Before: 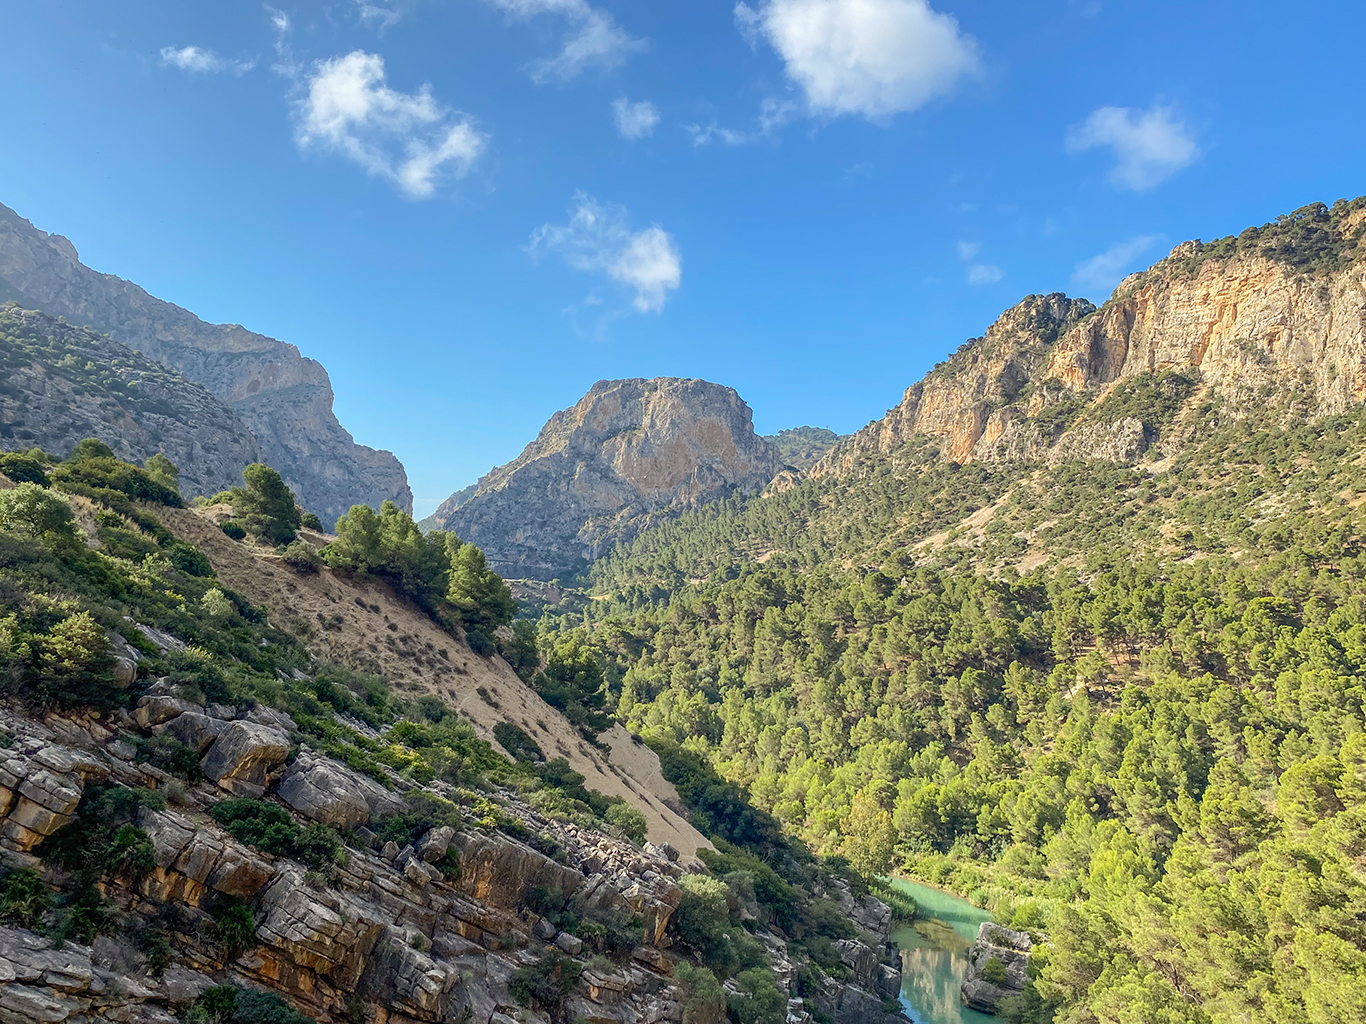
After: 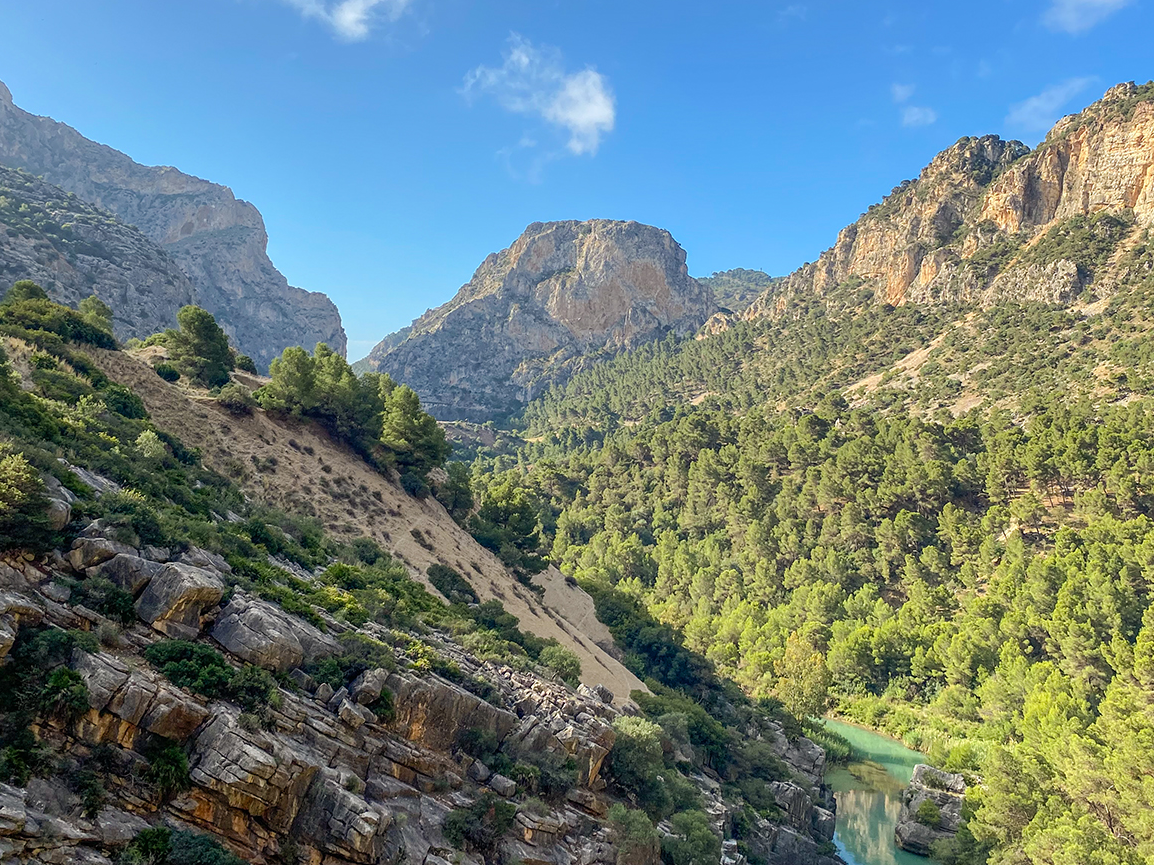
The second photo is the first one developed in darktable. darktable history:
crop and rotate: left 4.842%, top 15.51%, right 10.668%
base curve: exposure shift 0, preserve colors none
